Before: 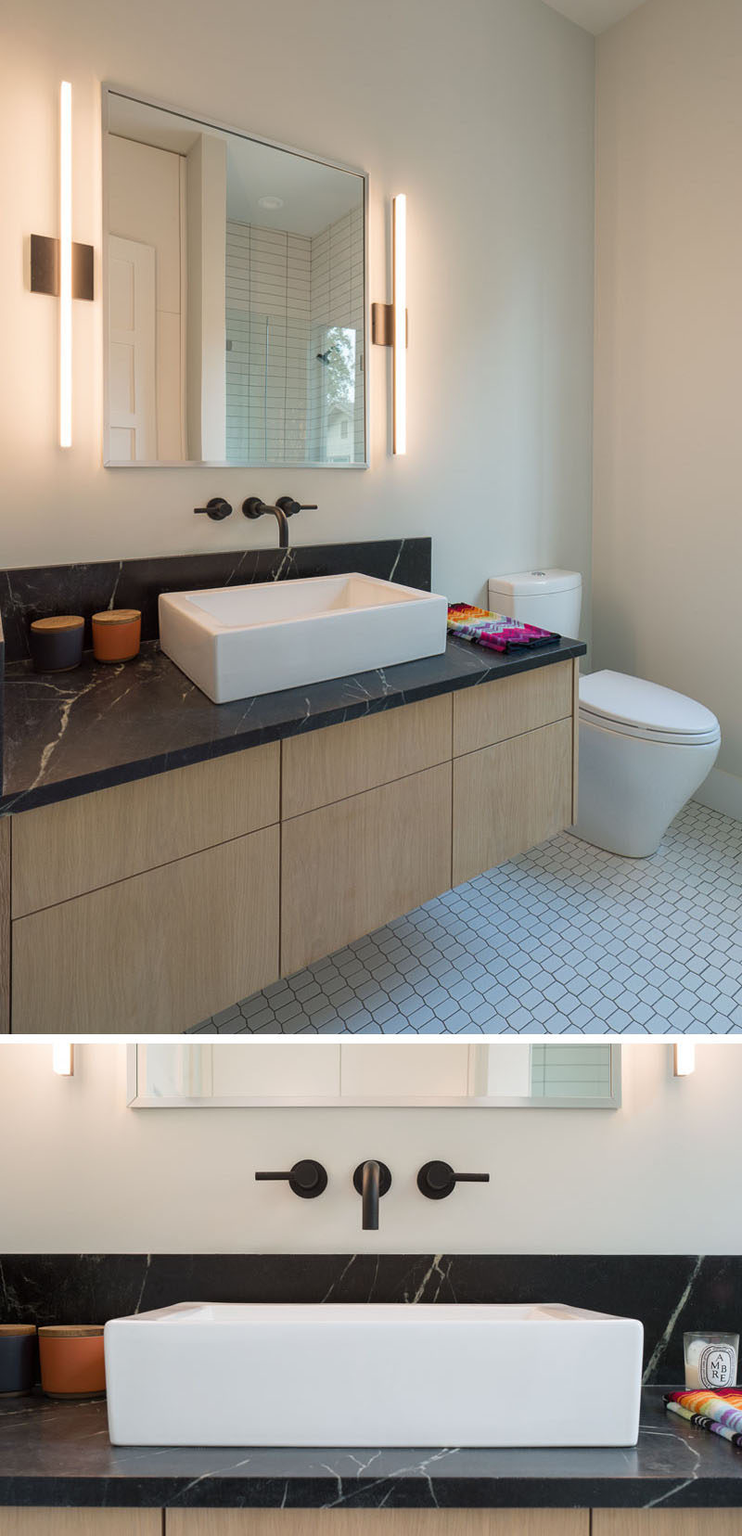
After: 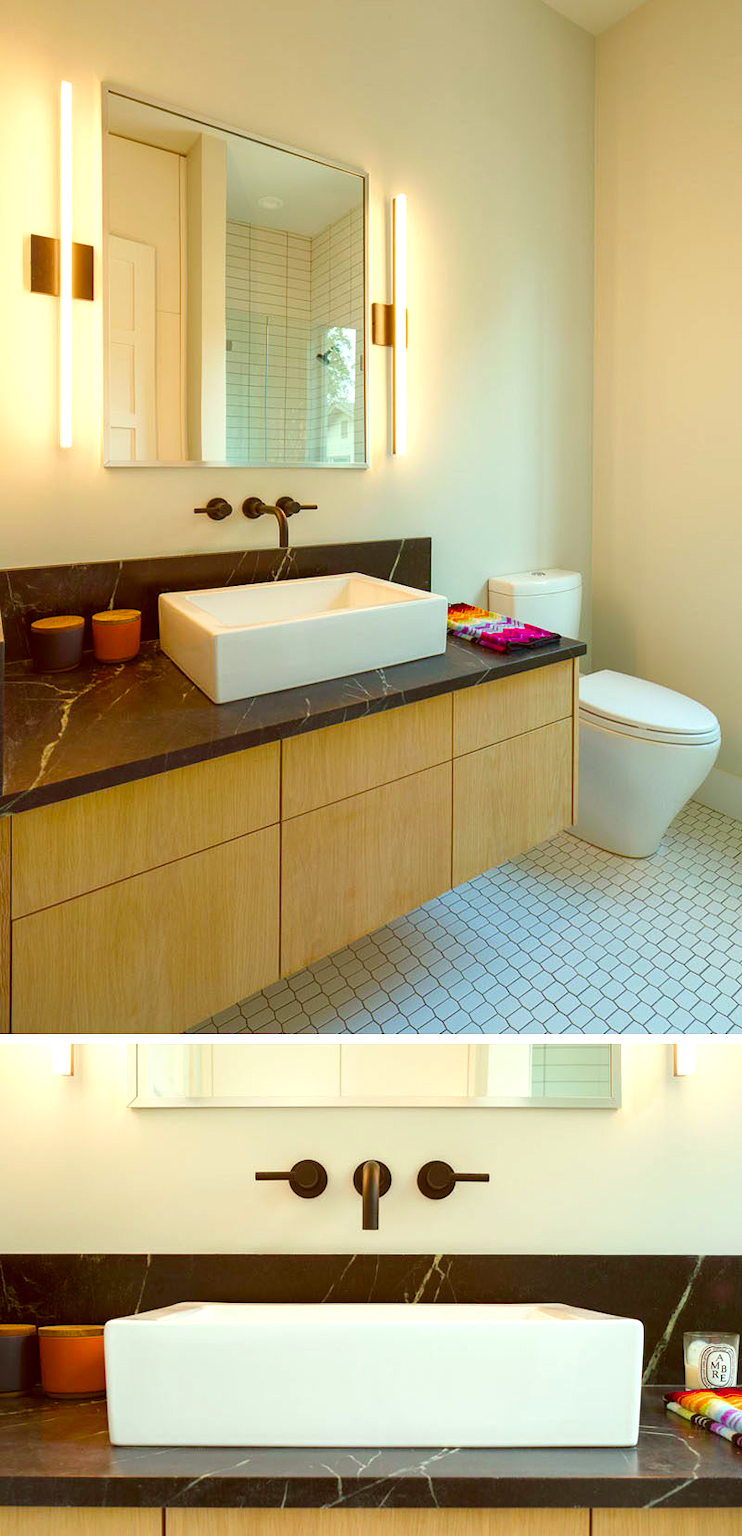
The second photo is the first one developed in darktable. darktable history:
exposure: black level correction 0, exposure 0.499 EV, compensate highlight preservation false
color correction: highlights a* -6.16, highlights b* 9.63, shadows a* 10.33, shadows b* 23.56
color balance rgb: linear chroma grading › shadows 10.582%, linear chroma grading › highlights 10.541%, linear chroma grading › global chroma 14.451%, linear chroma grading › mid-tones 14.977%, perceptual saturation grading › global saturation 23.307%, perceptual saturation grading › highlights -23.547%, perceptual saturation grading › mid-tones 24.155%, perceptual saturation grading › shadows 39.967%, global vibrance 20%
